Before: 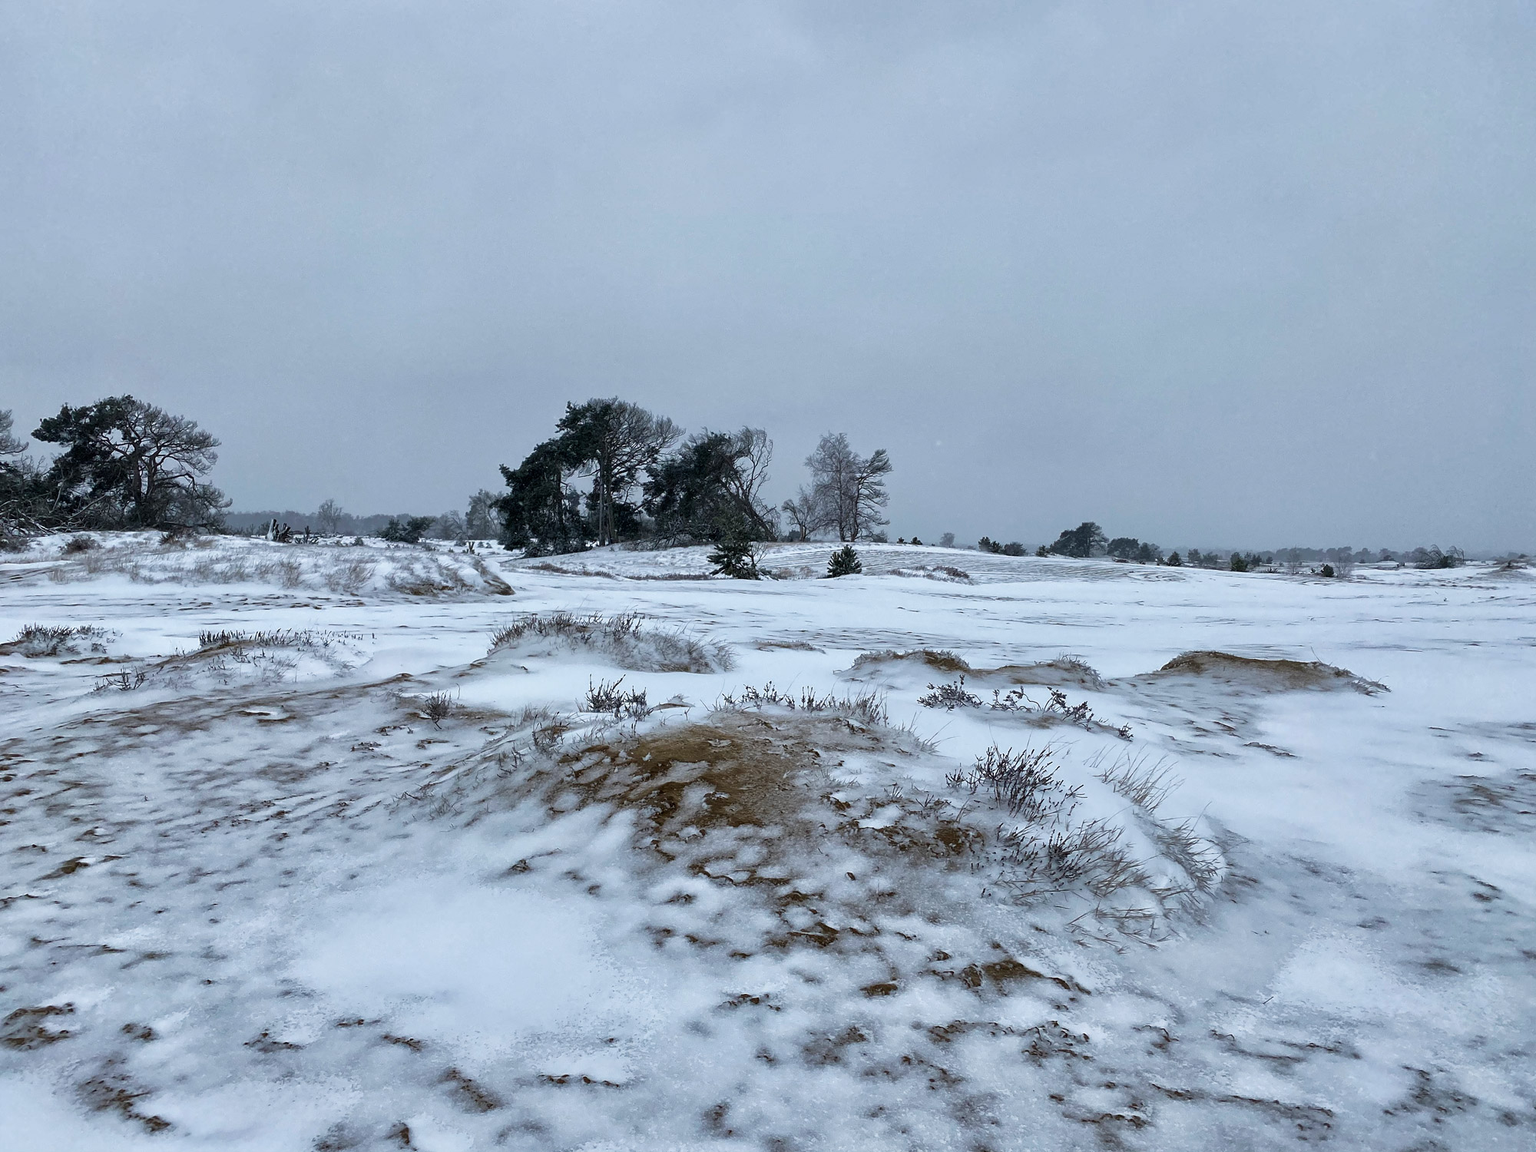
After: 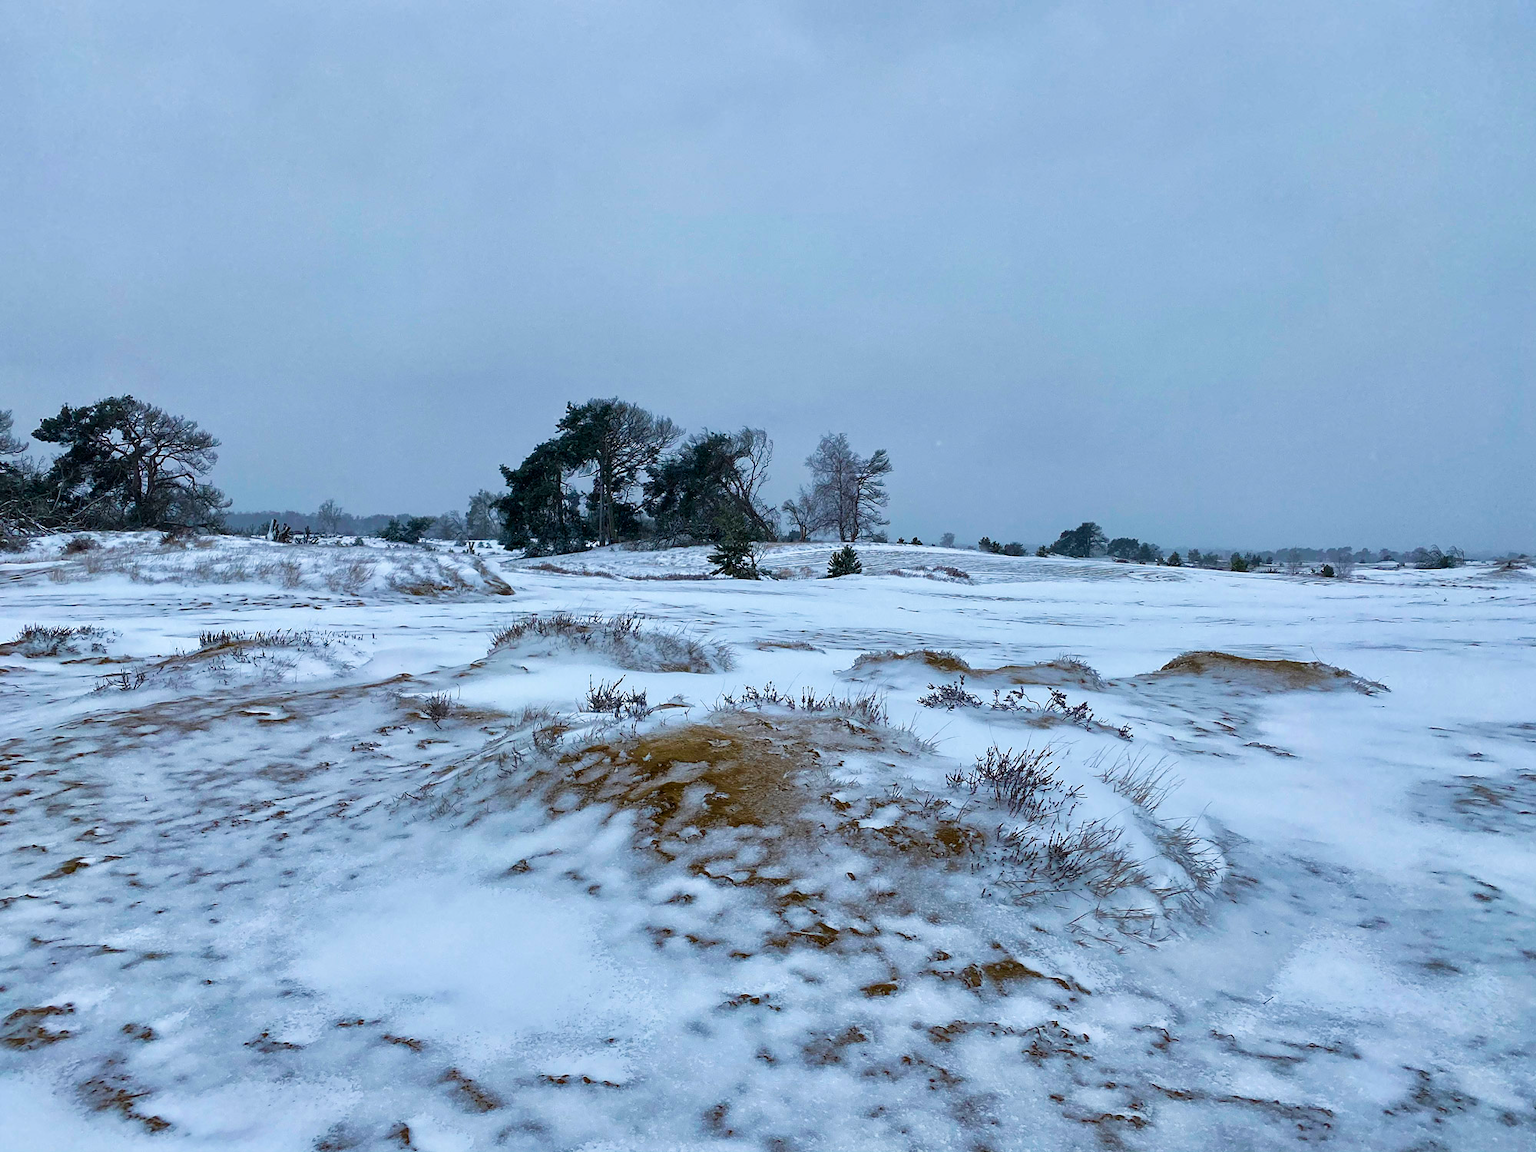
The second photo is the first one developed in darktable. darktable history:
tone equalizer: on, module defaults
velvia: strength 50.7%, mid-tones bias 0.509
